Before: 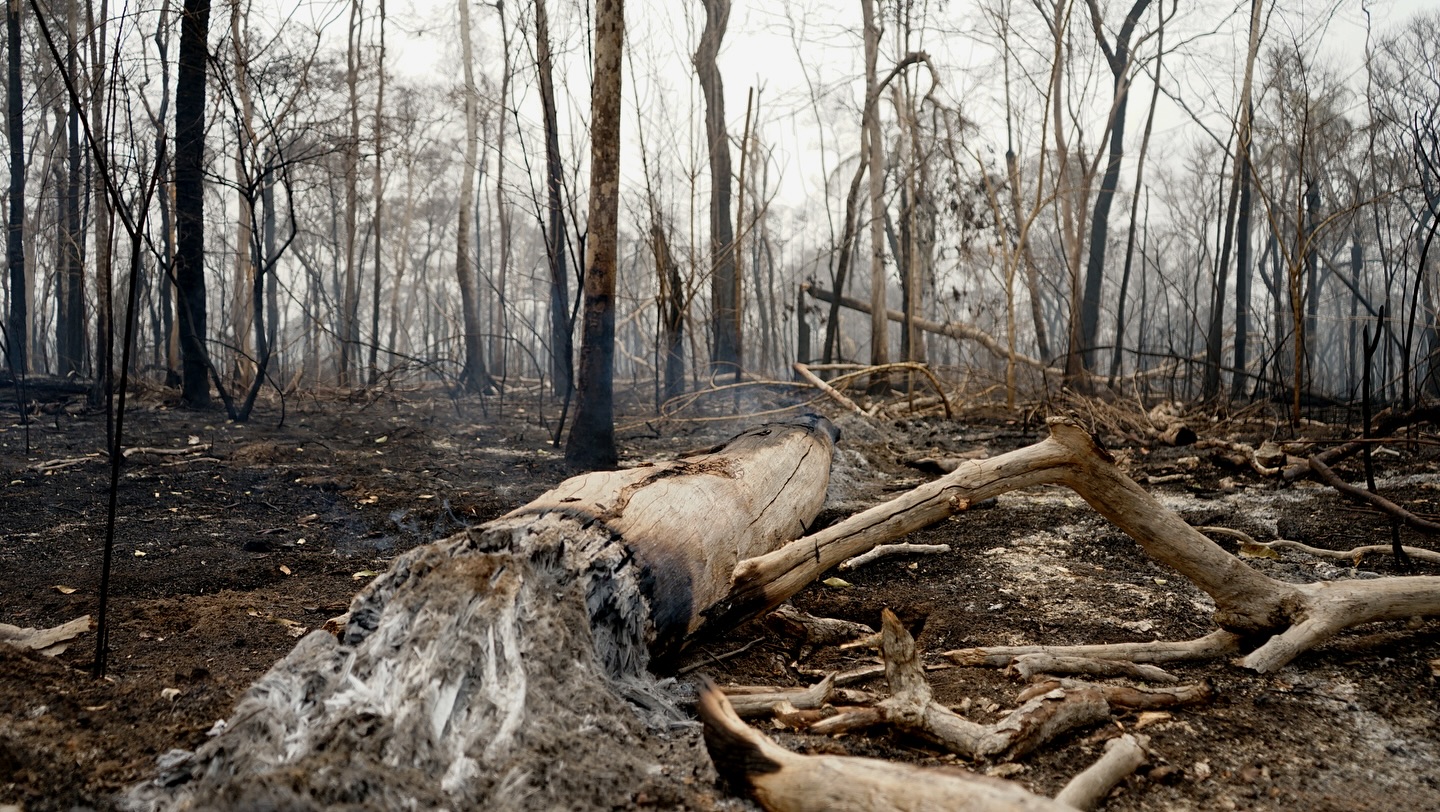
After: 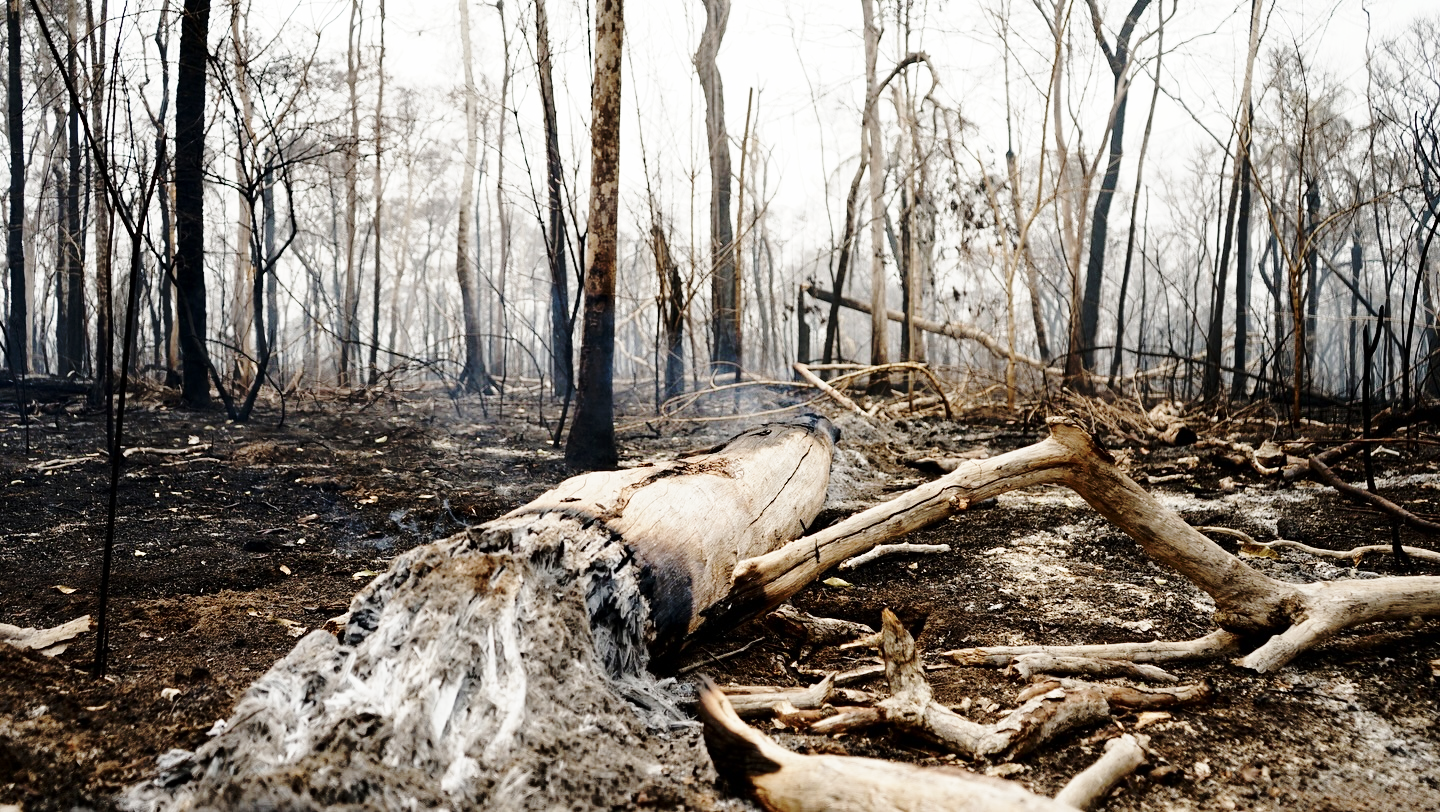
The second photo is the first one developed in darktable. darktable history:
color correction: highlights b* -0.001, saturation 0.823
base curve: curves: ch0 [(0, 0) (0.032, 0.037) (0.105, 0.228) (0.435, 0.76) (0.856, 0.983) (1, 1)], preserve colors none
tone curve: curves: ch0 [(0, 0) (0.08, 0.056) (0.4, 0.4) (0.6, 0.612) (0.92, 0.924) (1, 1)], color space Lab, independent channels, preserve colors none
